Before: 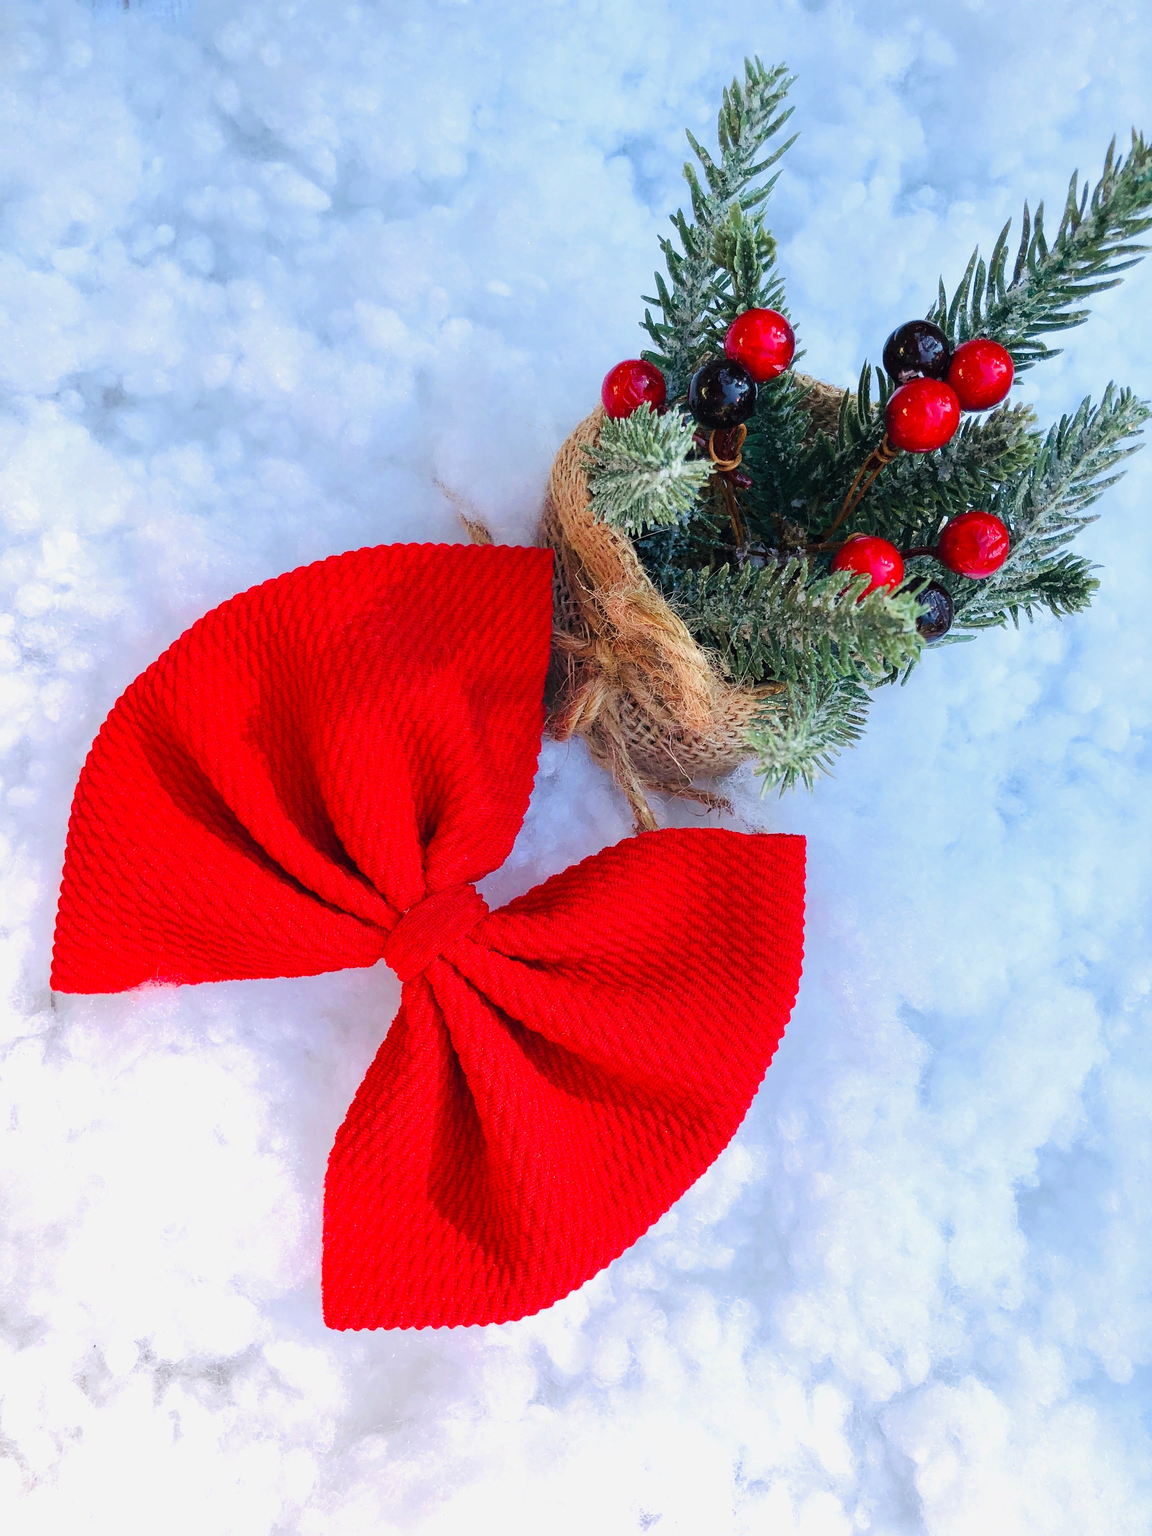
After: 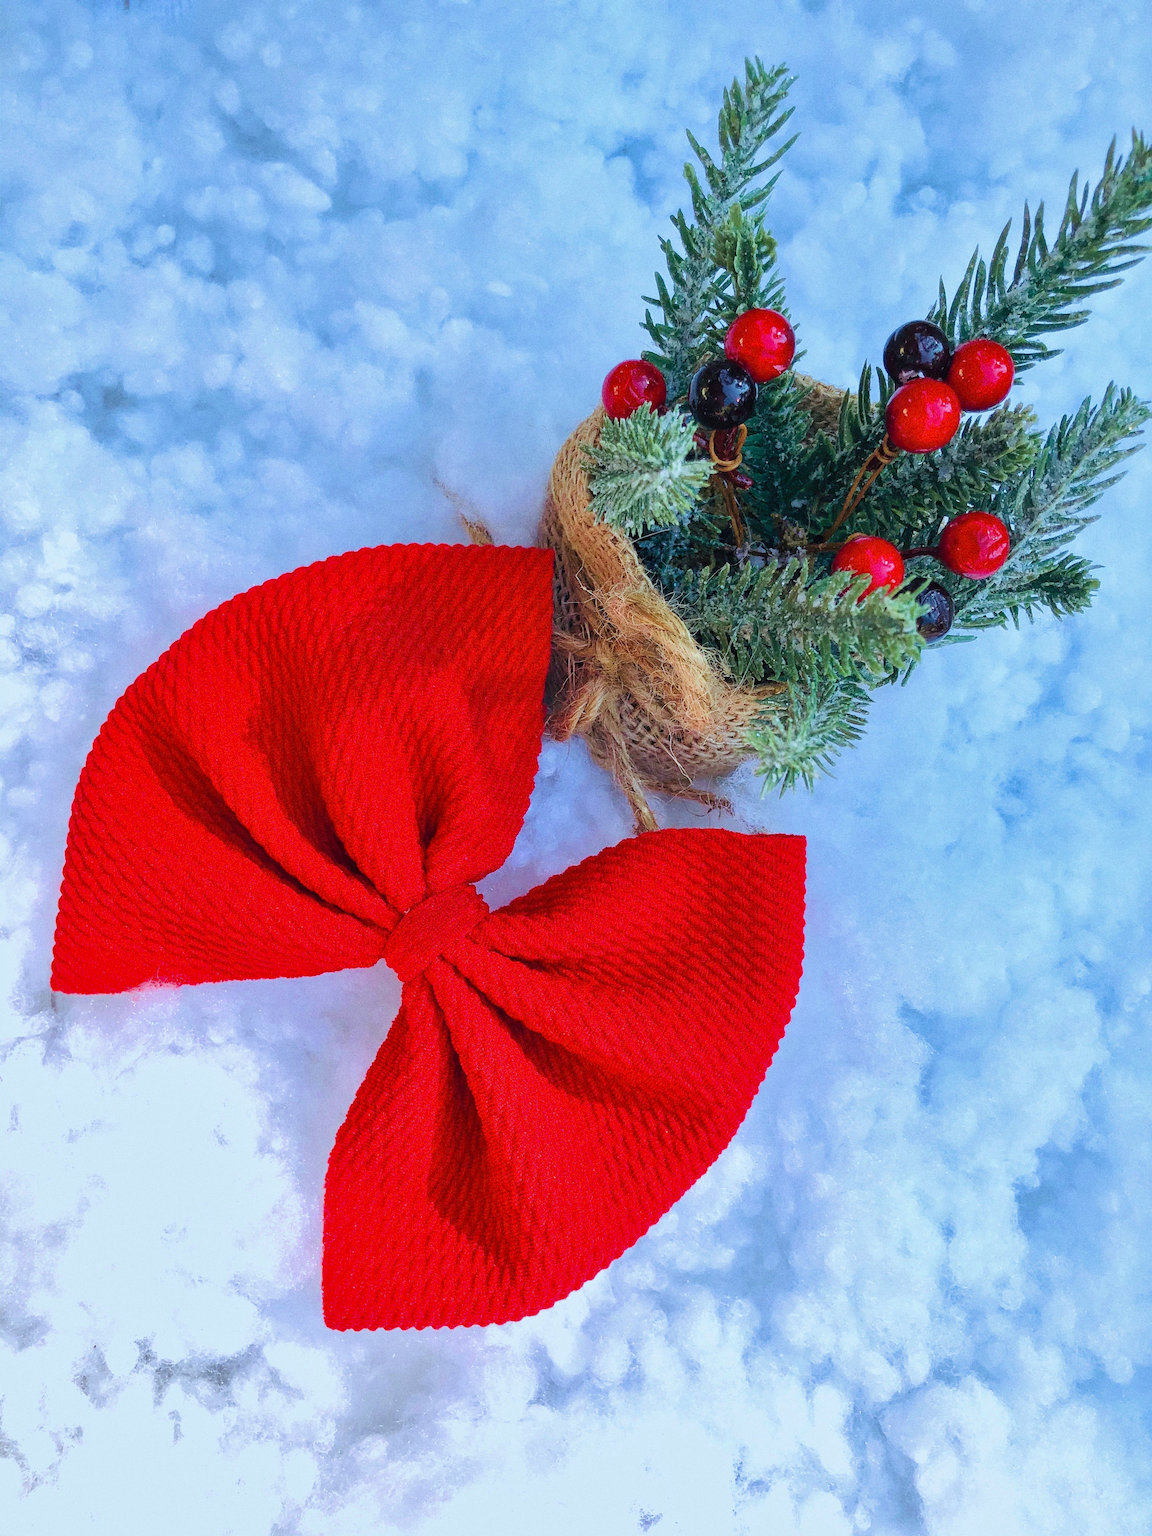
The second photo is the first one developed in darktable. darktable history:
white balance: red 0.925, blue 1.046
grain: coarseness 0.09 ISO
velvia: on, module defaults
shadows and highlights: on, module defaults
